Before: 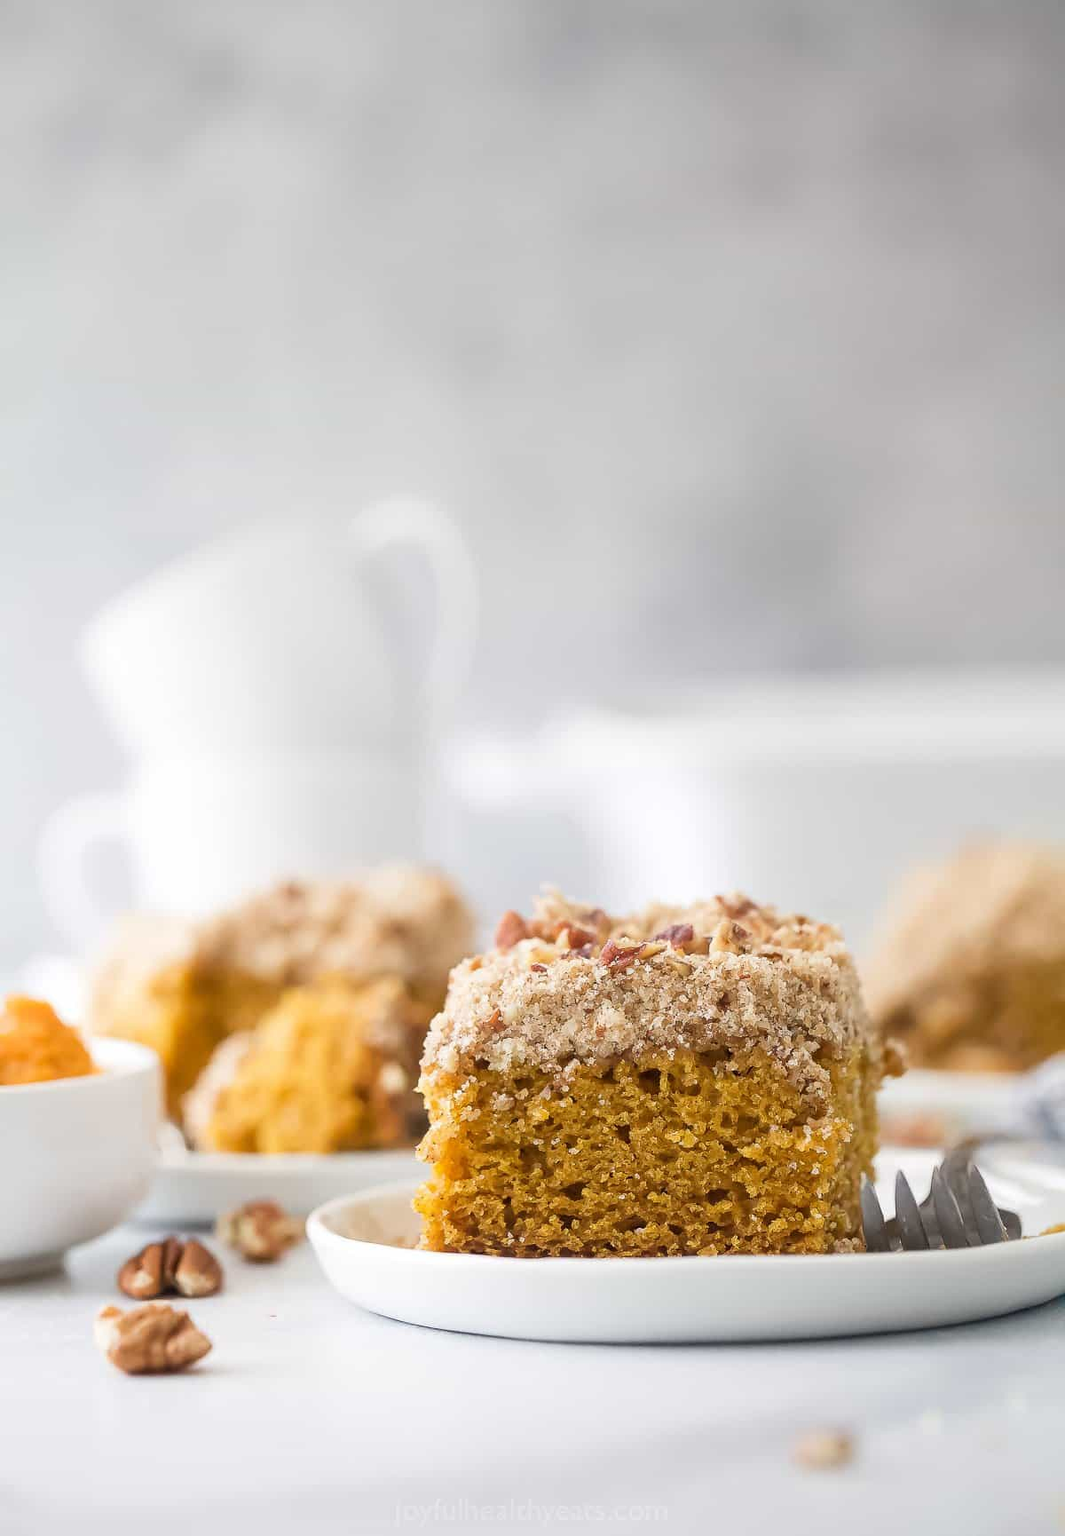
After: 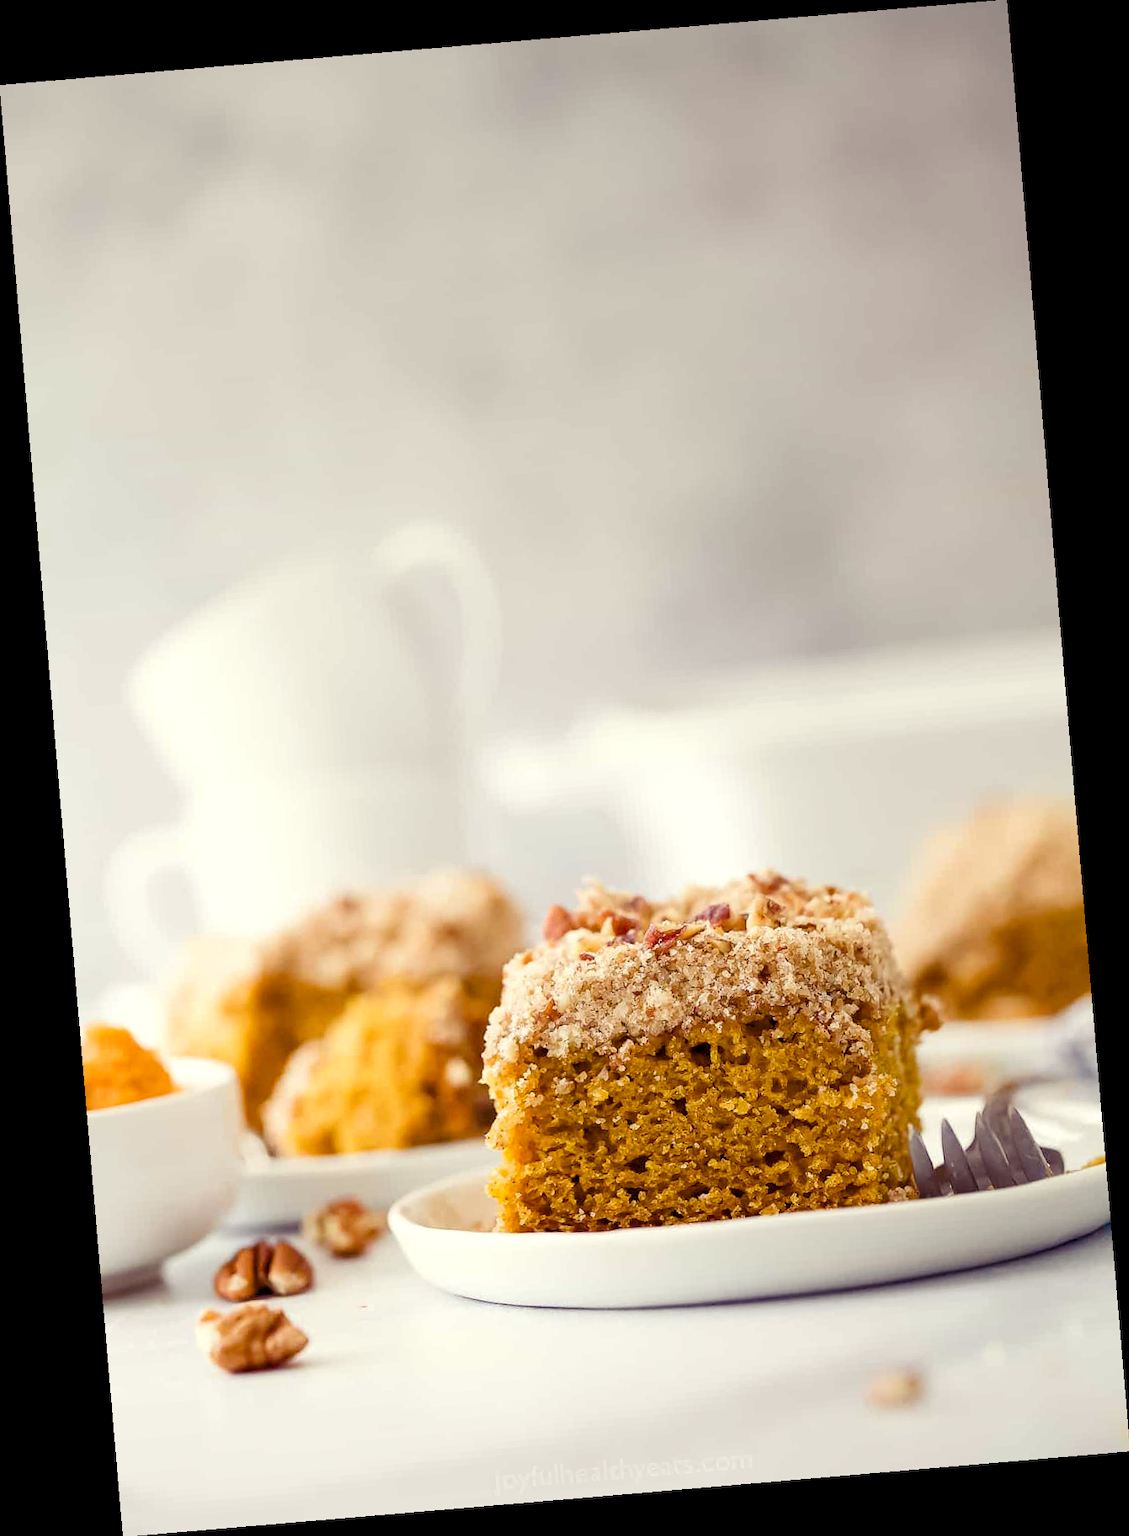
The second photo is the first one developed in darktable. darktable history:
color balance rgb: shadows lift › luminance -21.66%, shadows lift › chroma 8.98%, shadows lift › hue 283.37°, power › chroma 1.05%, power › hue 25.59°, highlights gain › luminance 6.08%, highlights gain › chroma 2.55%, highlights gain › hue 90°, global offset › luminance -0.87%, perceptual saturation grading › global saturation 25%, perceptual saturation grading › highlights -28.39%, perceptual saturation grading › shadows 33.98%
rotate and perspective: rotation -4.86°, automatic cropping off
